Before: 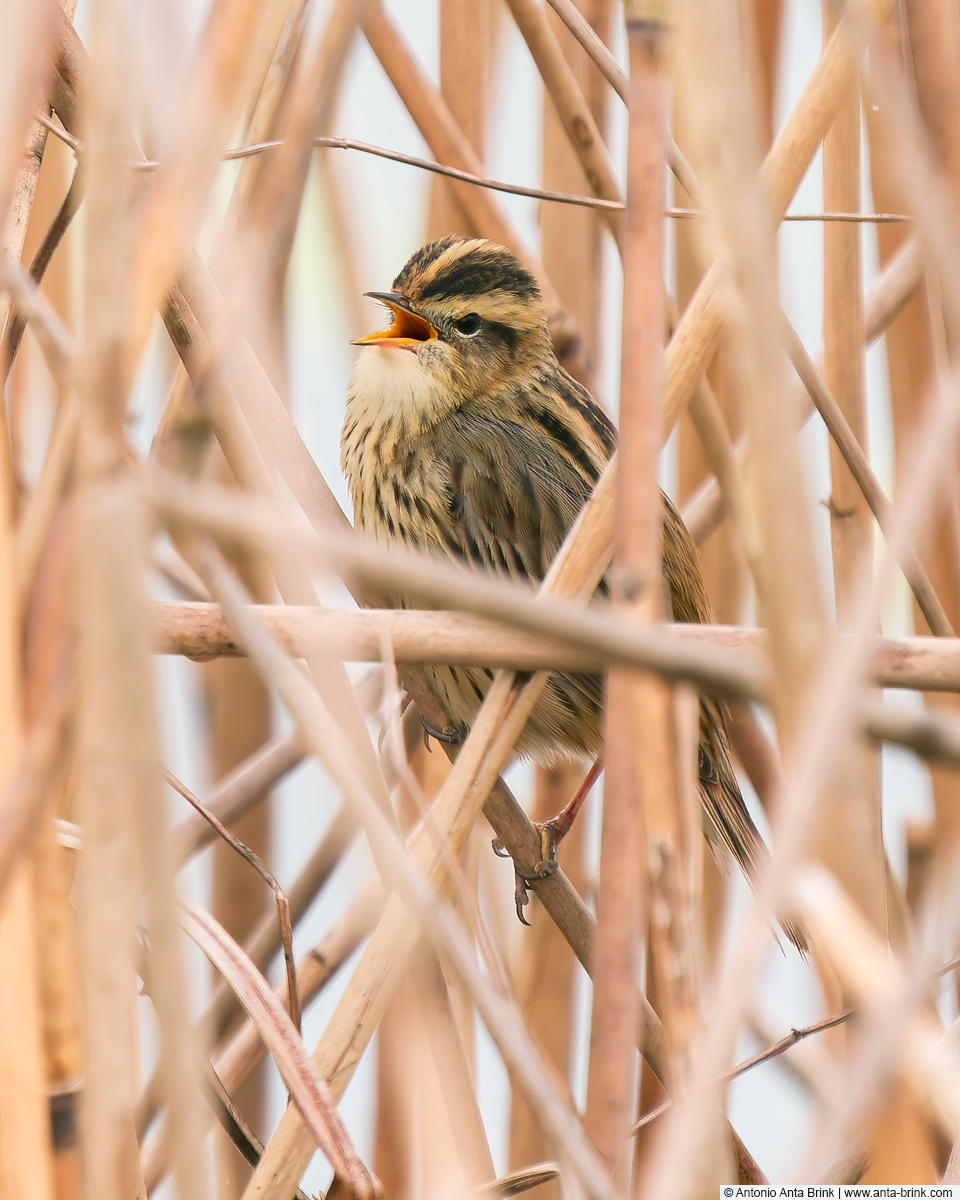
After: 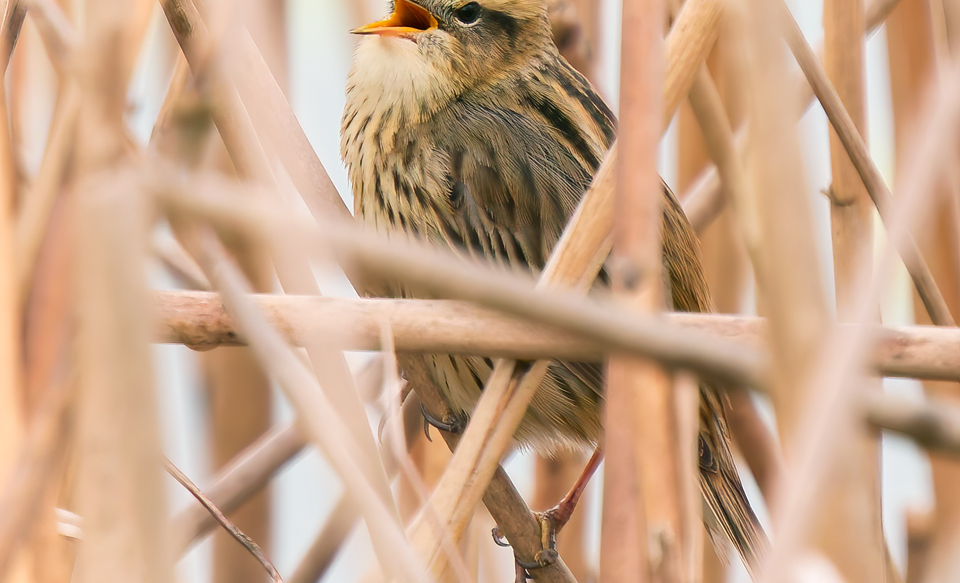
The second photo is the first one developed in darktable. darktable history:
vignetting: fall-off start 100.67%, brightness 0.047, saturation 0.001, center (0.22, -0.229), width/height ratio 1.305, dithering 8-bit output
crop and rotate: top 25.929%, bottom 25.409%
